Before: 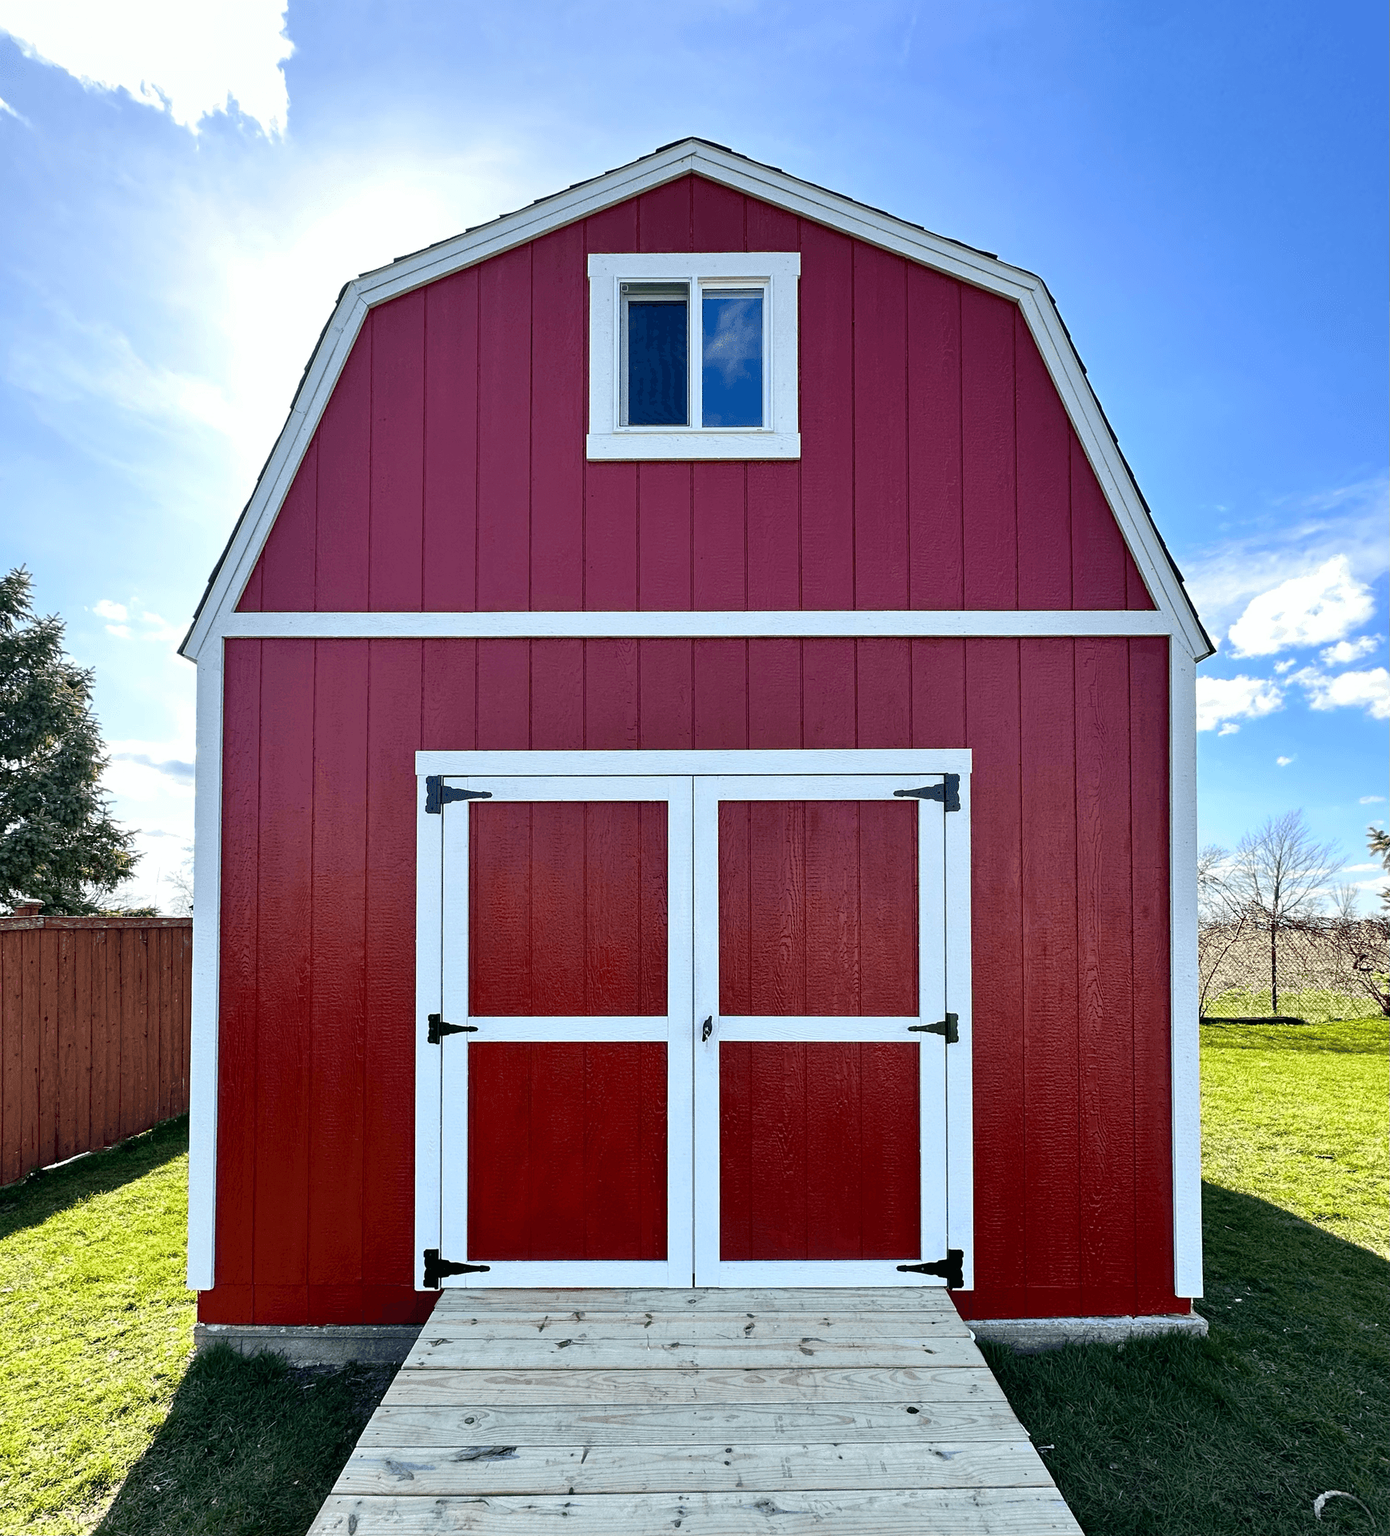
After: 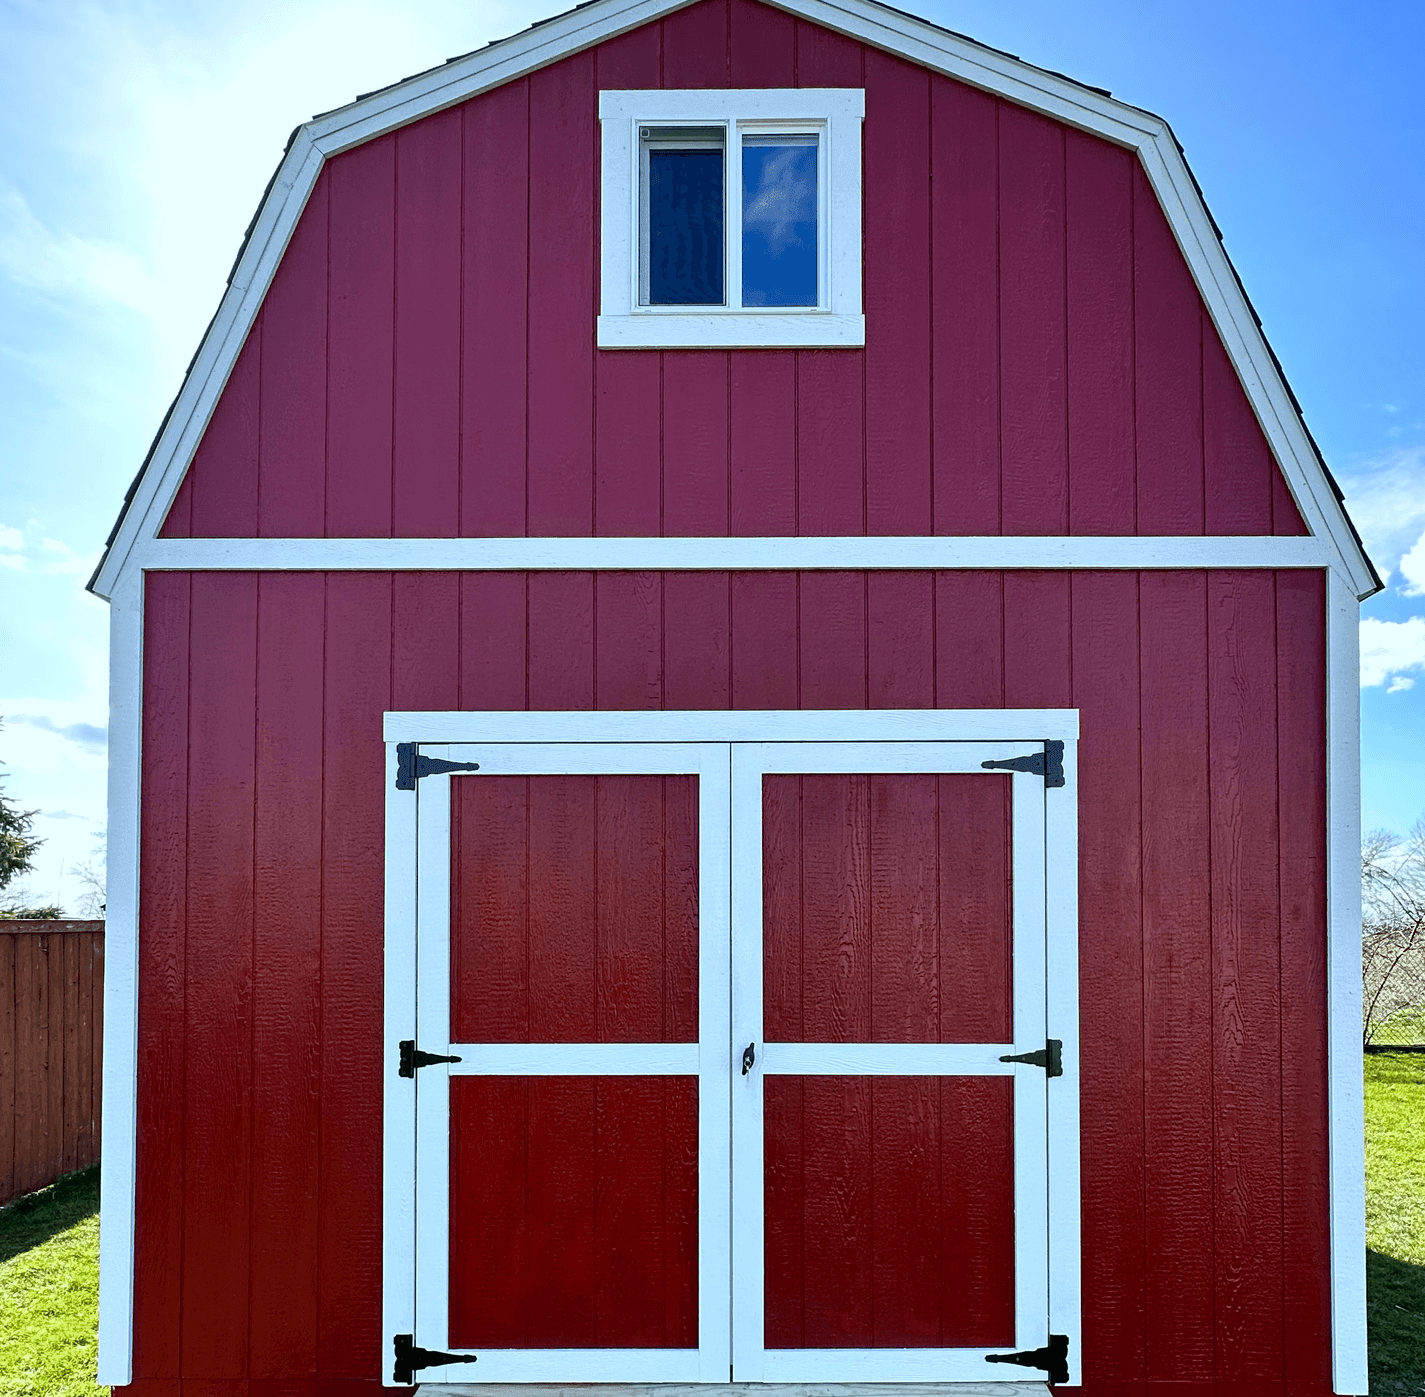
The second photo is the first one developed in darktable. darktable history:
crop: left 7.856%, top 11.836%, right 10.12%, bottom 15.387%
white balance: red 0.925, blue 1.046
